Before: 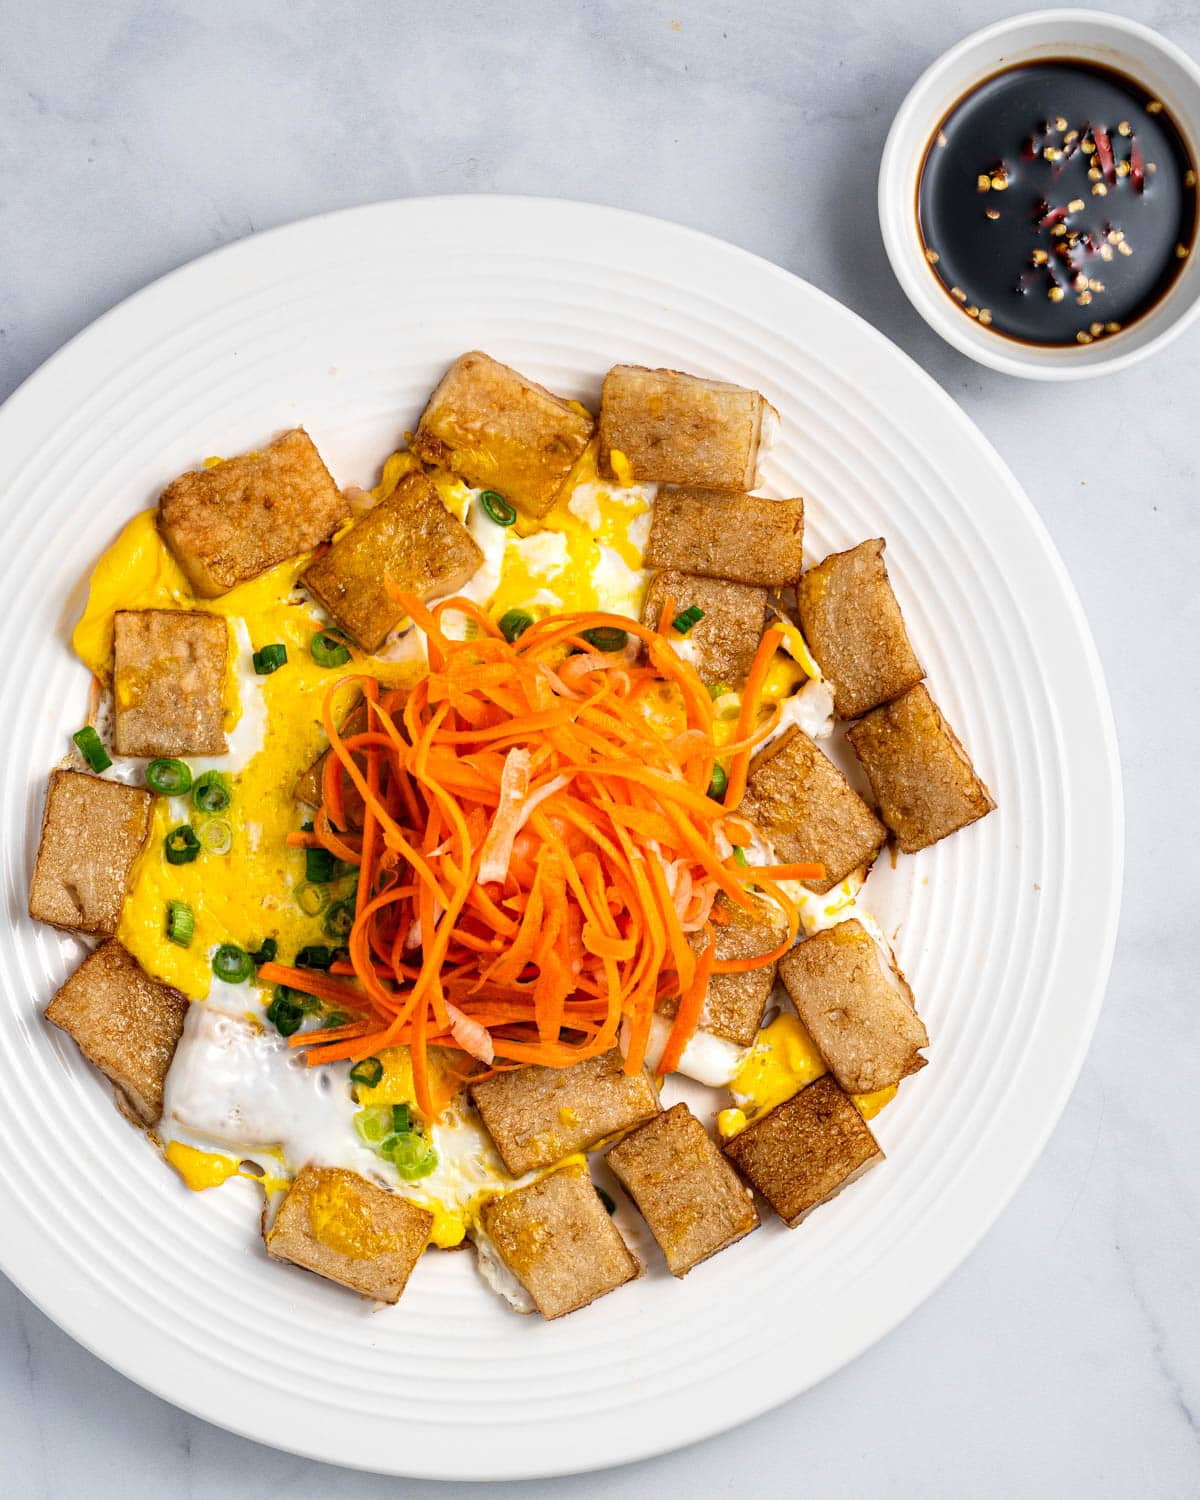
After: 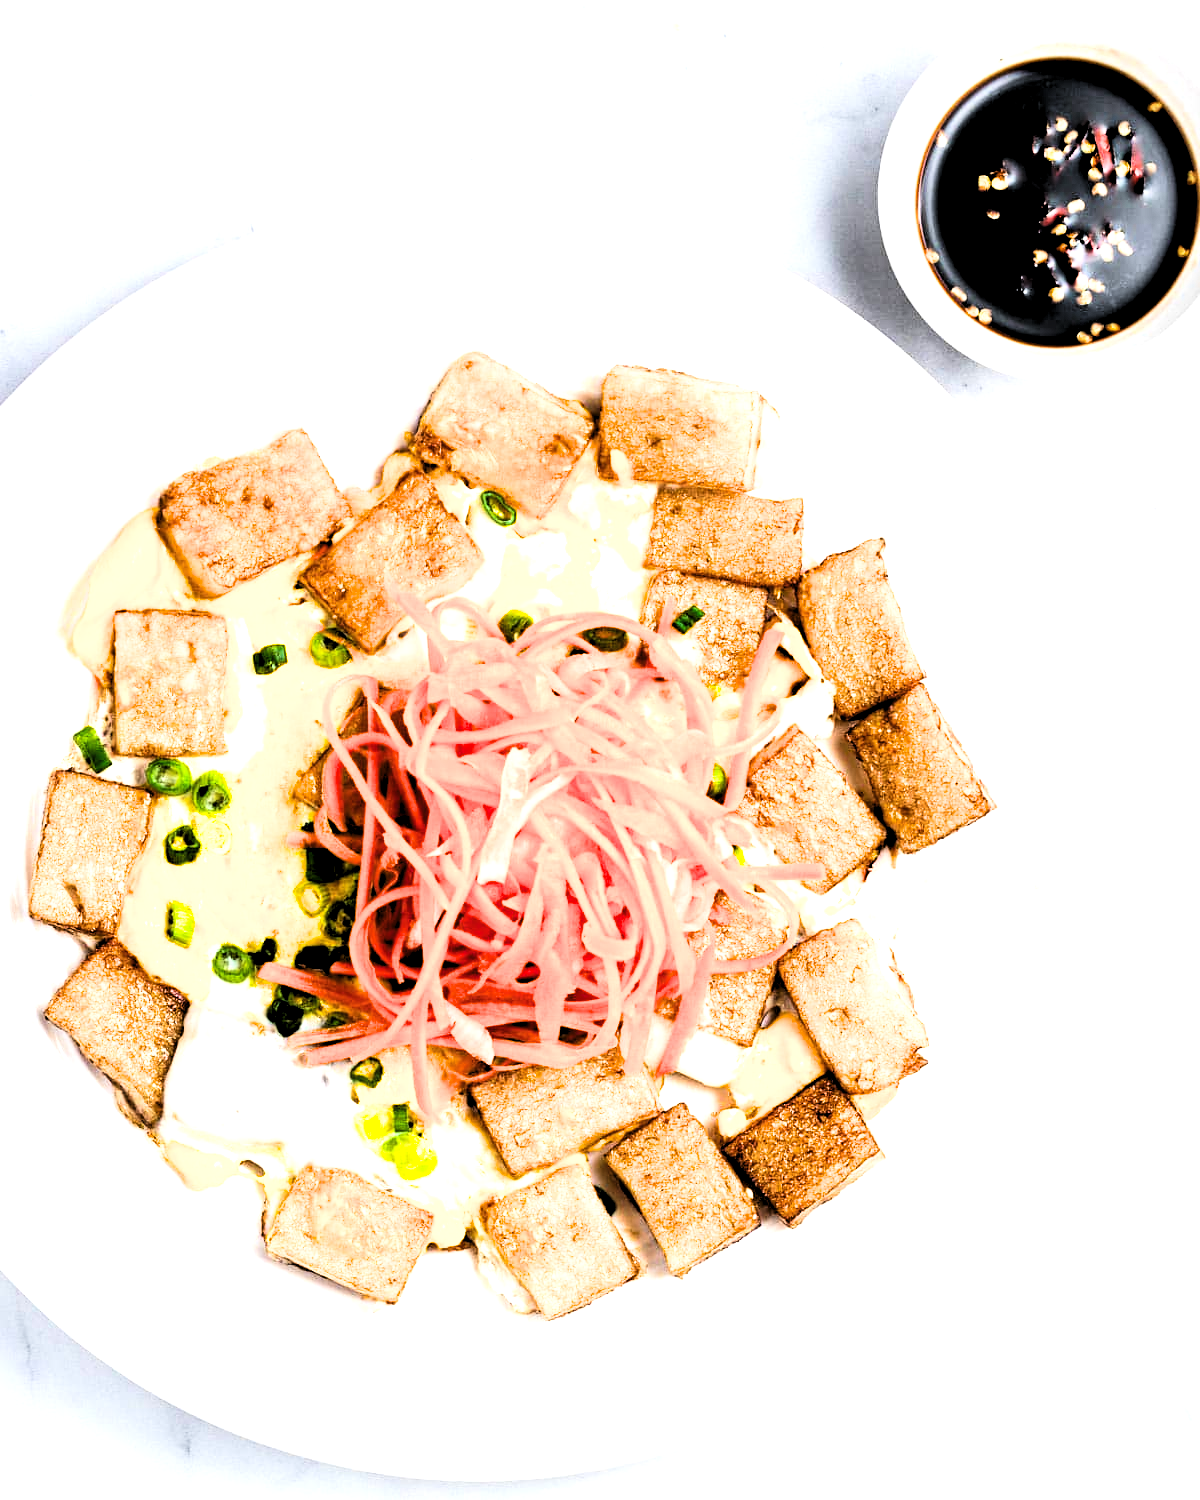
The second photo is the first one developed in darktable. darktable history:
color balance rgb: power › hue 169.59°, perceptual saturation grading › global saturation 7.056%, perceptual saturation grading › shadows 3.647%, perceptual brilliance grading › global brilliance 14.276%, perceptual brilliance grading › shadows -34.809%, global vibrance 0.48%
filmic rgb: black relative exposure -8.01 EV, white relative exposure 4.04 EV, threshold 5.96 EV, hardness 4.15, contrast 1.36, enable highlight reconstruction true
tone equalizer: -8 EV -1.08 EV, -7 EV -0.98 EV, -6 EV -0.841 EV, -5 EV -0.573 EV, -3 EV 0.566 EV, -2 EV 0.888 EV, -1 EV 0.993 EV, +0 EV 1.05 EV
levels: levels [0.062, 0.494, 0.925]
